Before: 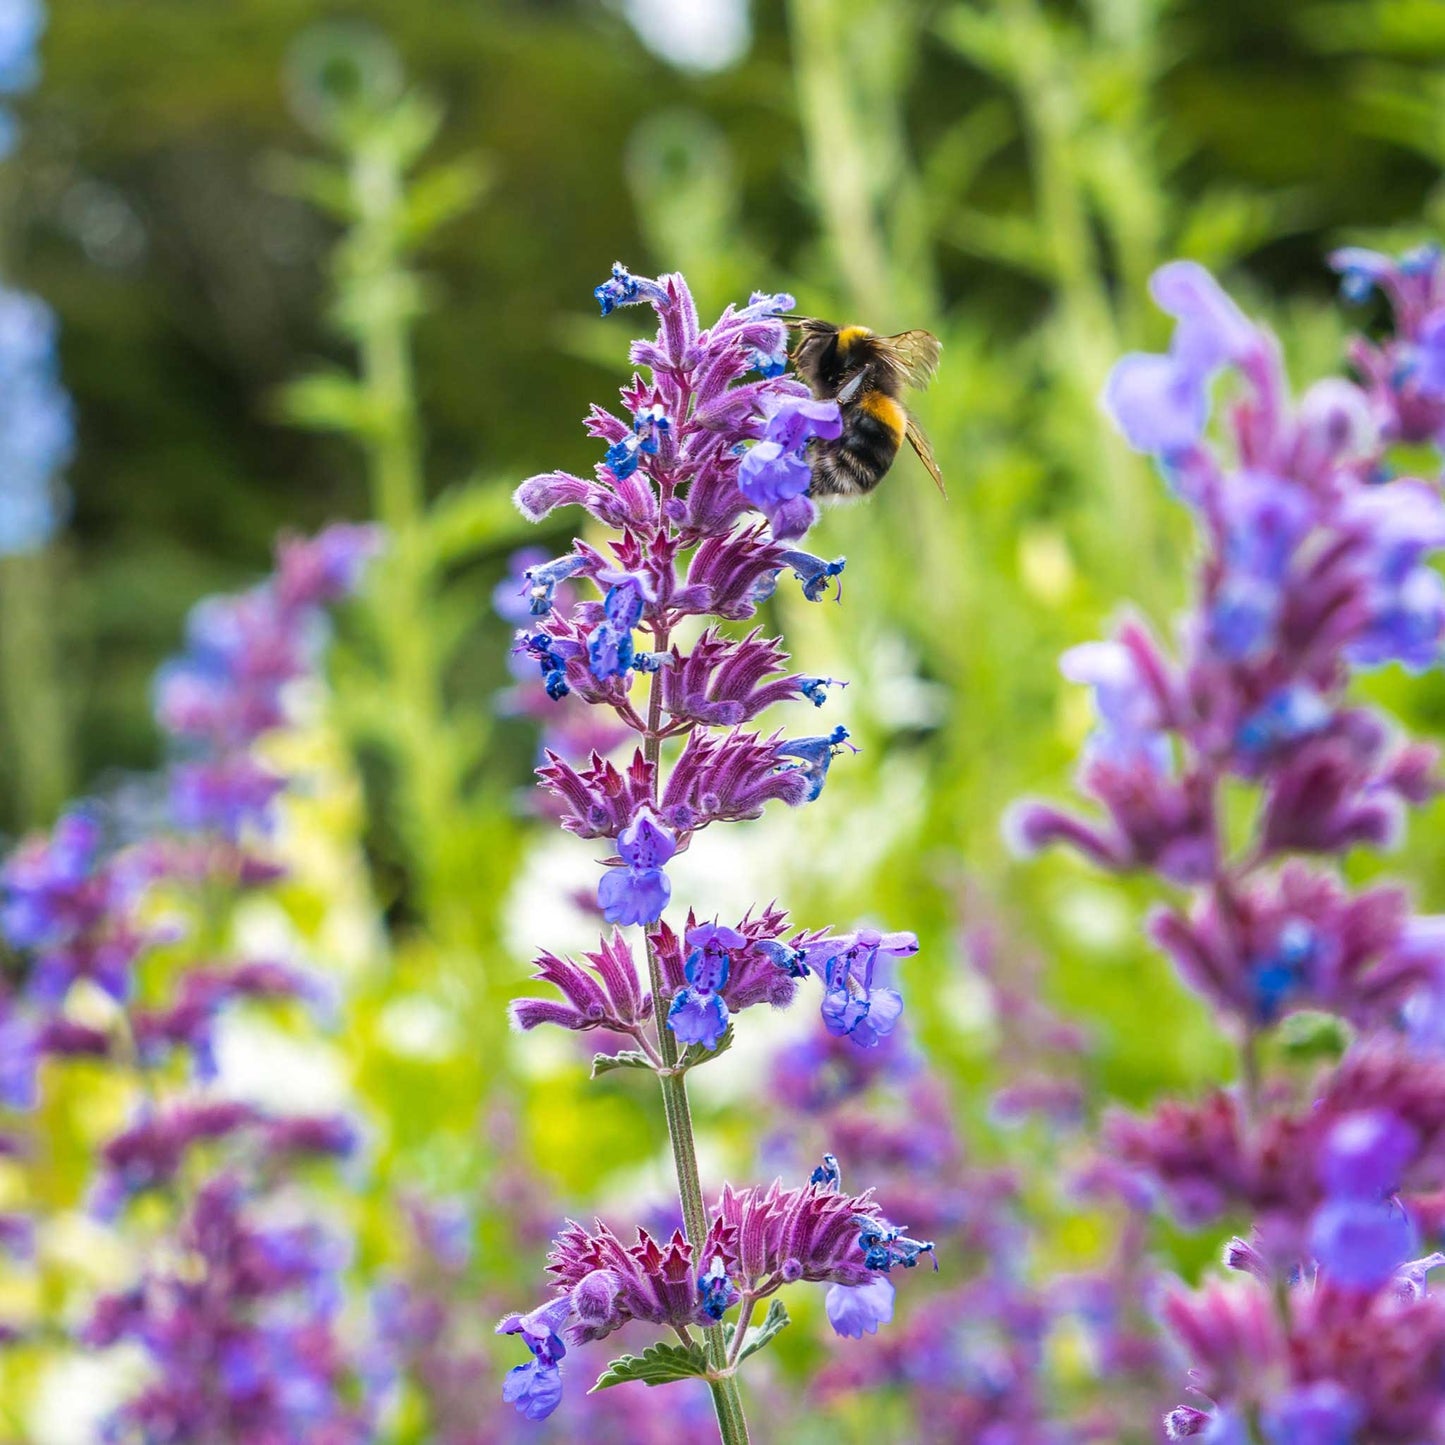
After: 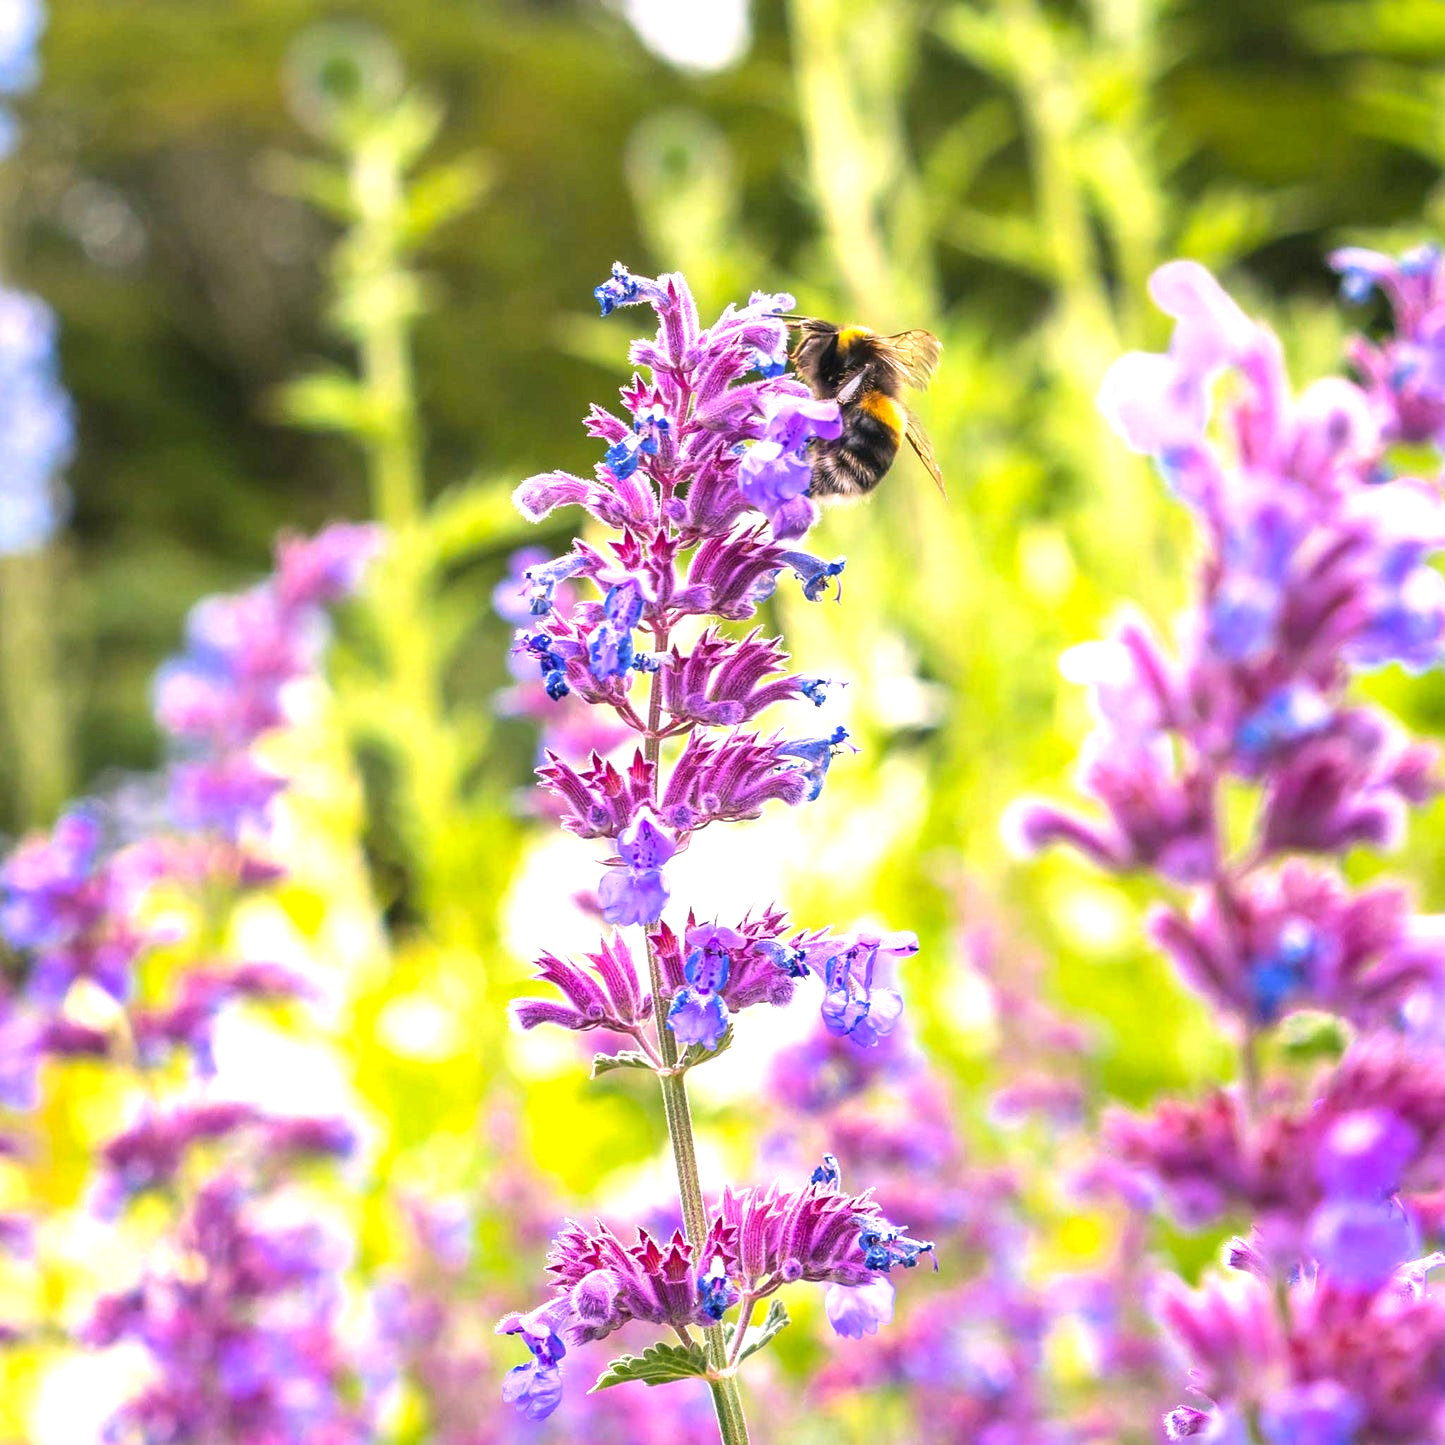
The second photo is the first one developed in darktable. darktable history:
exposure: black level correction 0, exposure 0.9 EV, compensate highlight preservation false
color correction: highlights a* 12.23, highlights b* 5.41
